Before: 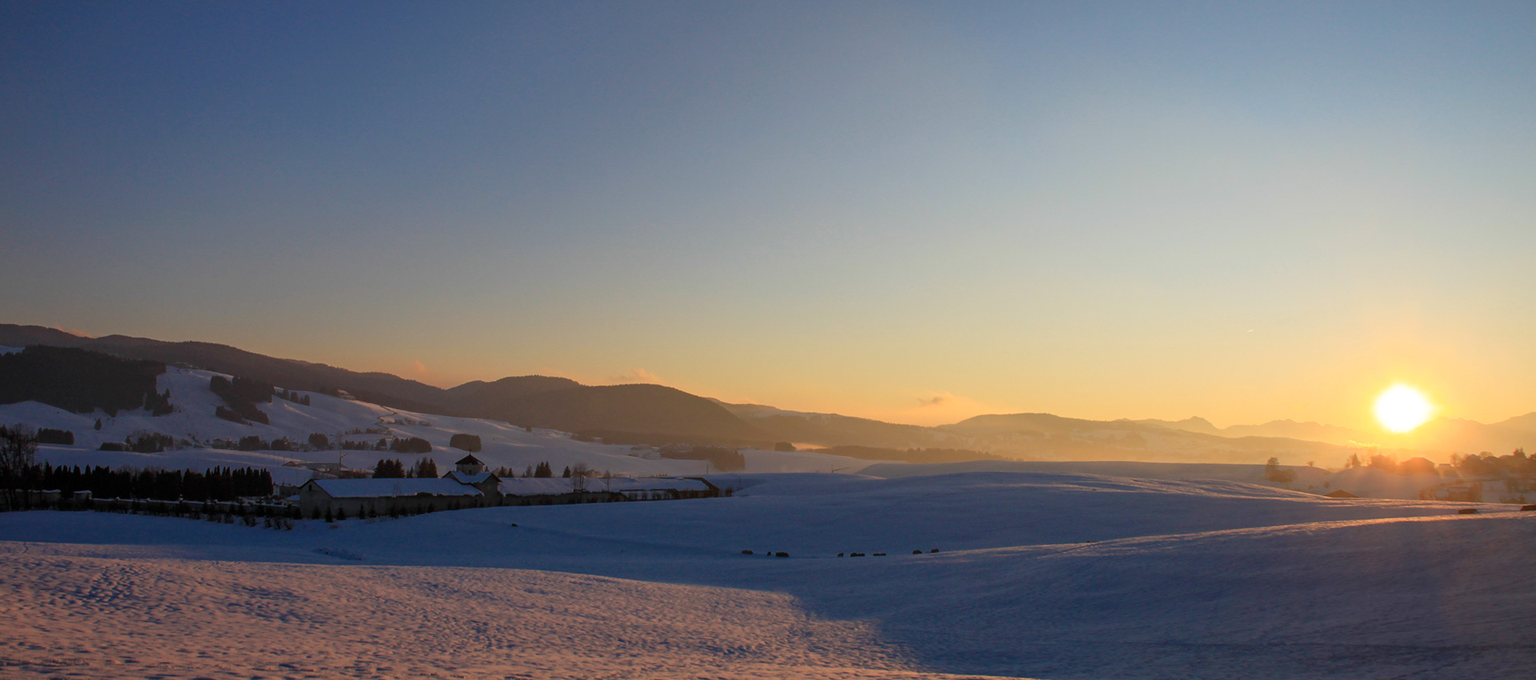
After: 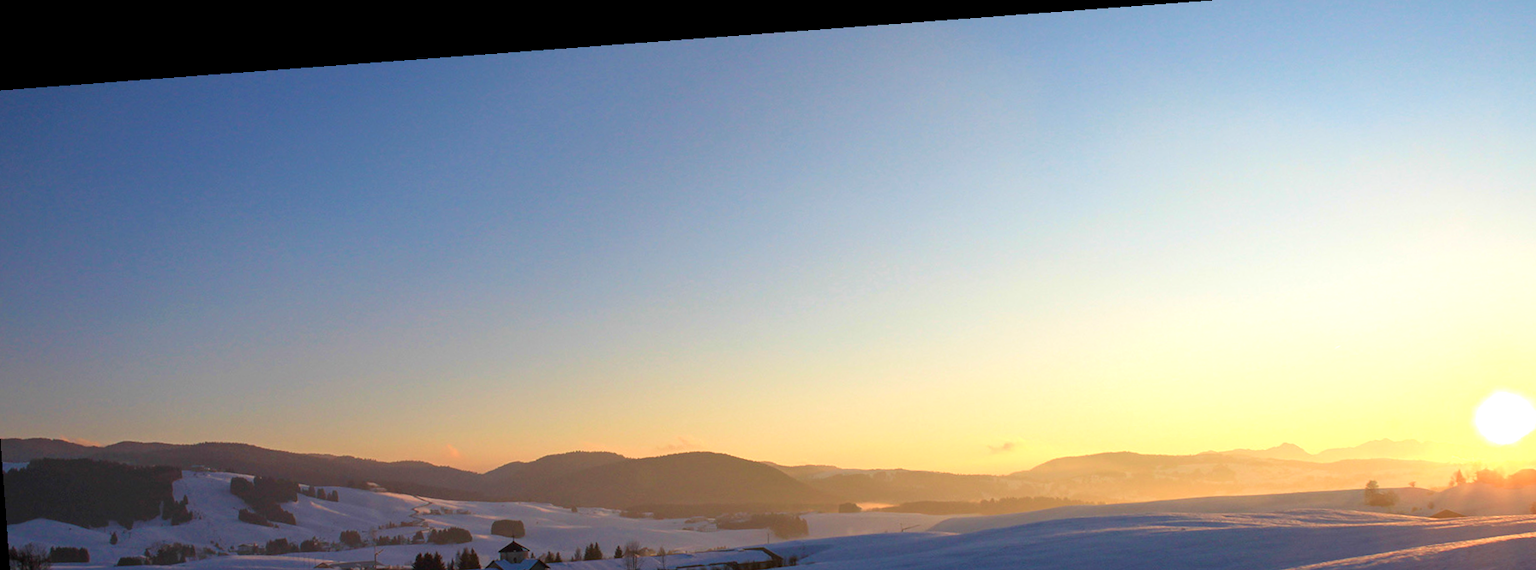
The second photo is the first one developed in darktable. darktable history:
exposure: exposure 0.7 EV, compensate highlight preservation false
velvia: on, module defaults
crop: left 1.509%, top 3.452%, right 7.696%, bottom 28.452%
rotate and perspective: rotation -4.25°, automatic cropping off
